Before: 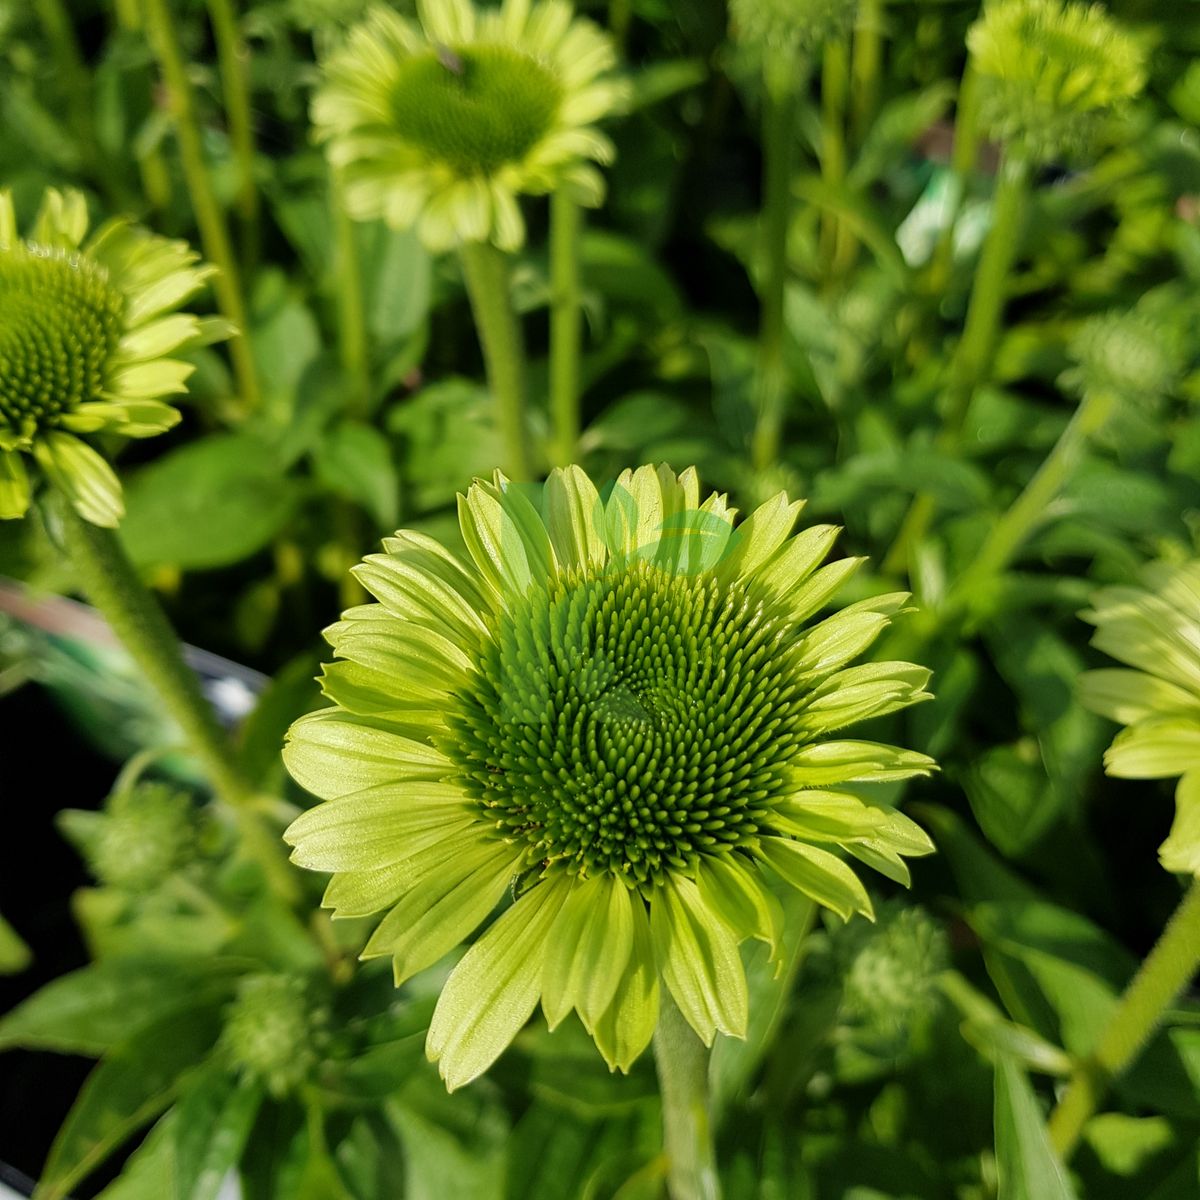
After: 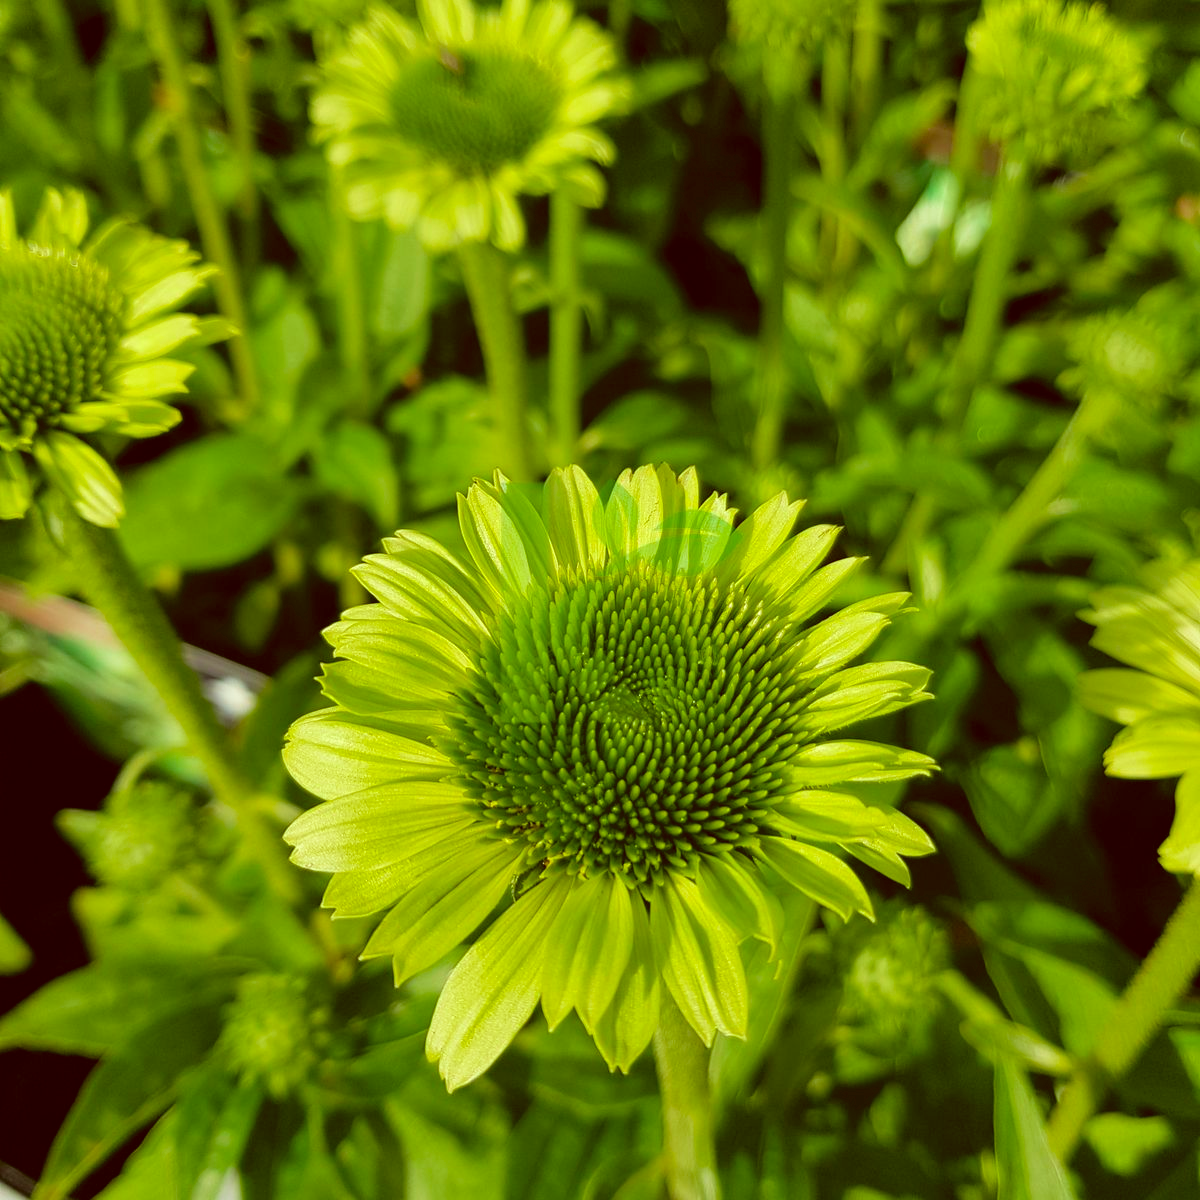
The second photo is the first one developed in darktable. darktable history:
contrast brightness saturation: brightness 0.09, saturation 0.19
velvia: strength 15%
color correction: highlights a* -5.3, highlights b* 9.8, shadows a* 9.8, shadows b* 24.26
